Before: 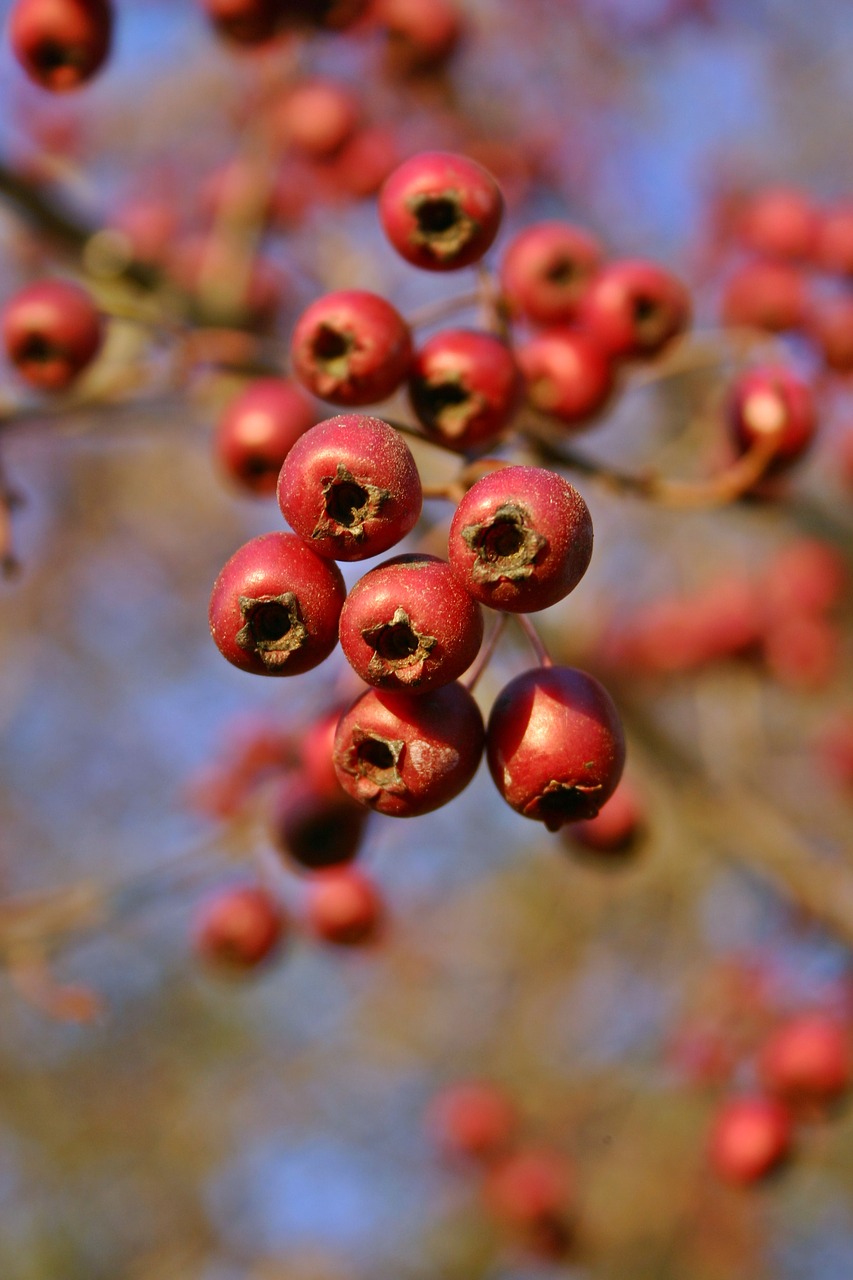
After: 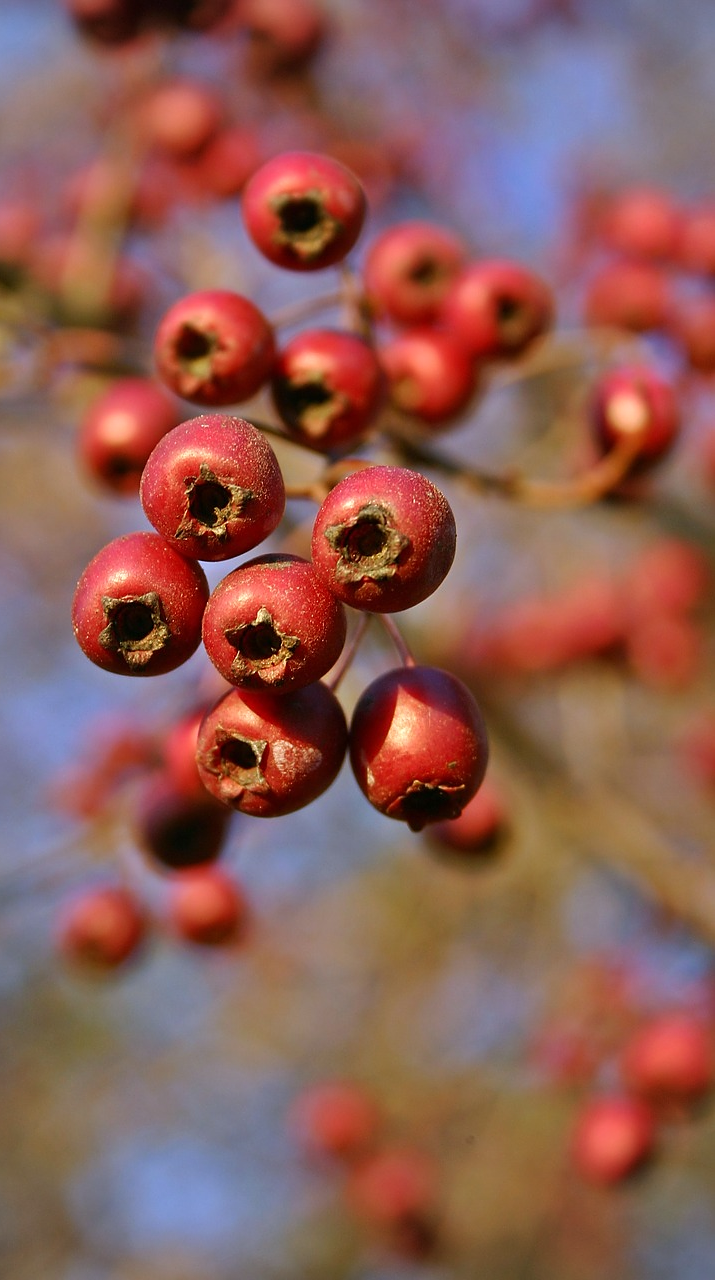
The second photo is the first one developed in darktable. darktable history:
crop: left 16.13%
sharpen: radius 1.017
vignetting: fall-off radius 61.25%, brightness -0.292
shadows and highlights: shadows -0.578, highlights 39.54
